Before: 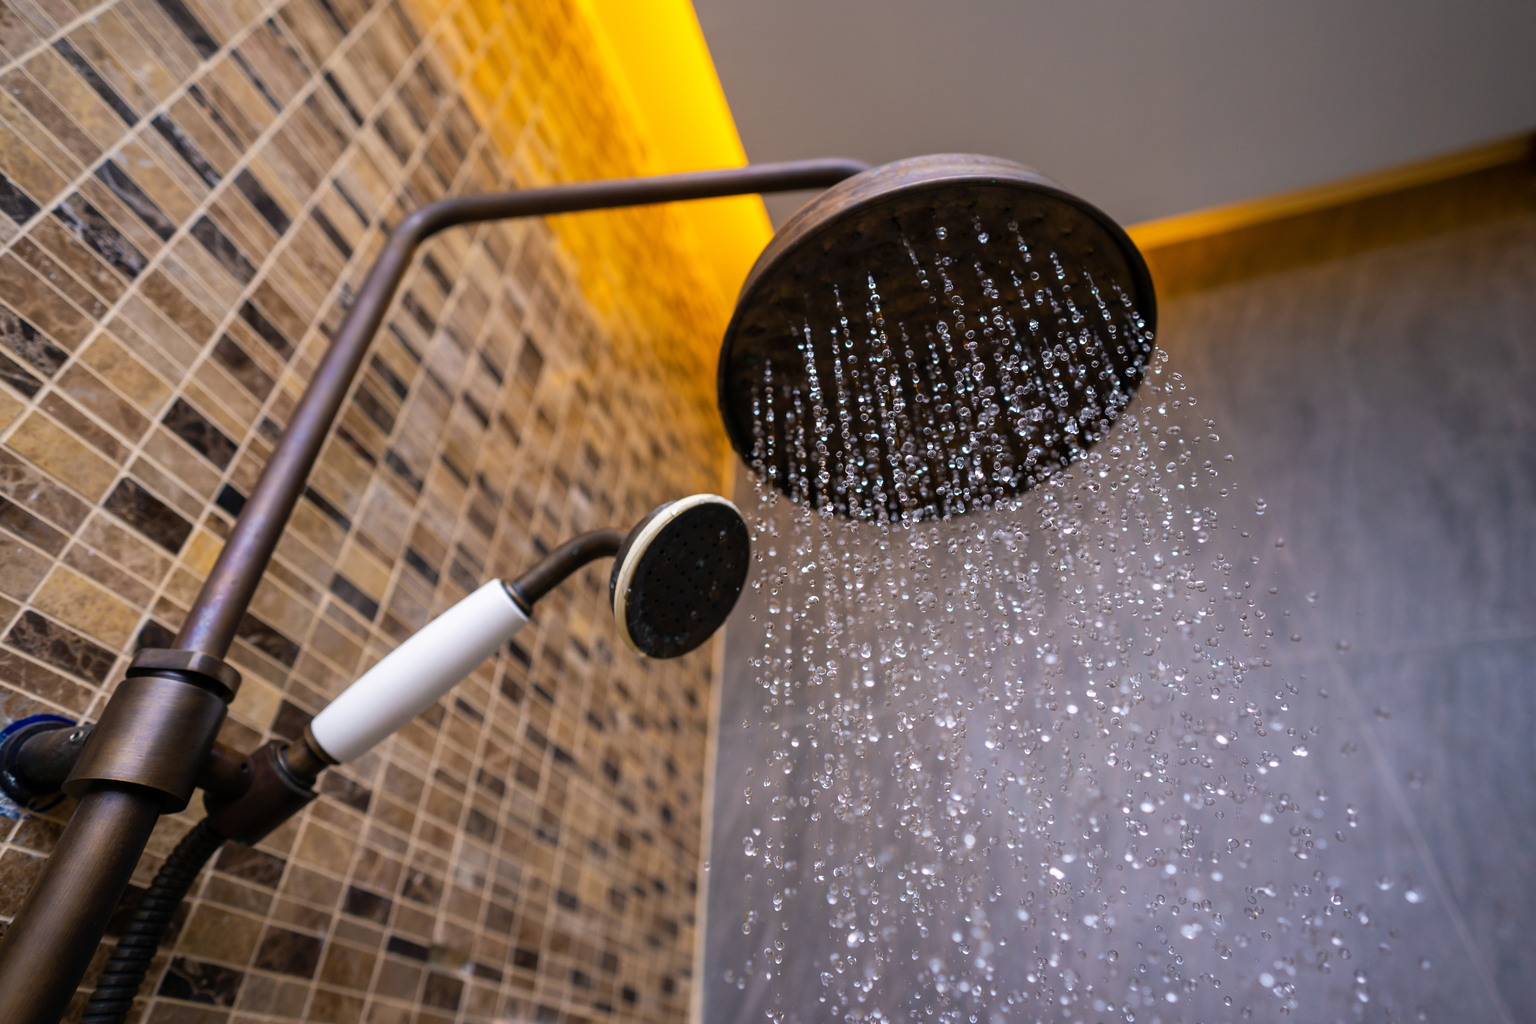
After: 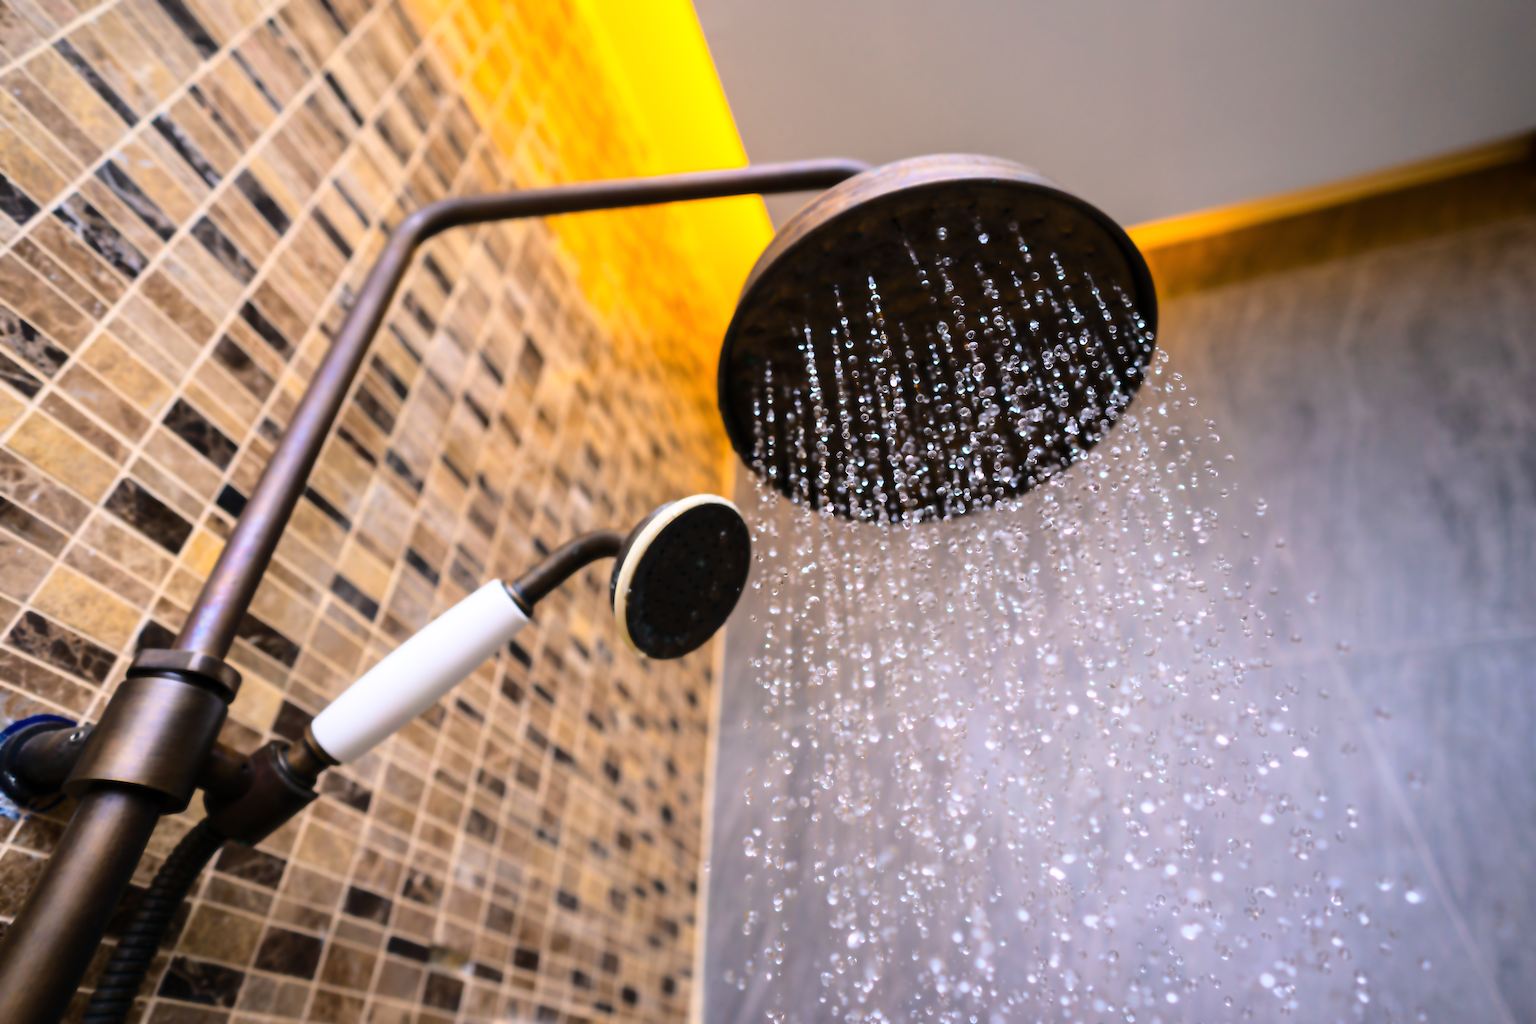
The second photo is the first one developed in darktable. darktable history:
lowpass: radius 4, soften with bilateral filter, unbound 0
base curve: curves: ch0 [(0, 0) (0.028, 0.03) (0.121, 0.232) (0.46, 0.748) (0.859, 0.968) (1, 1)]
